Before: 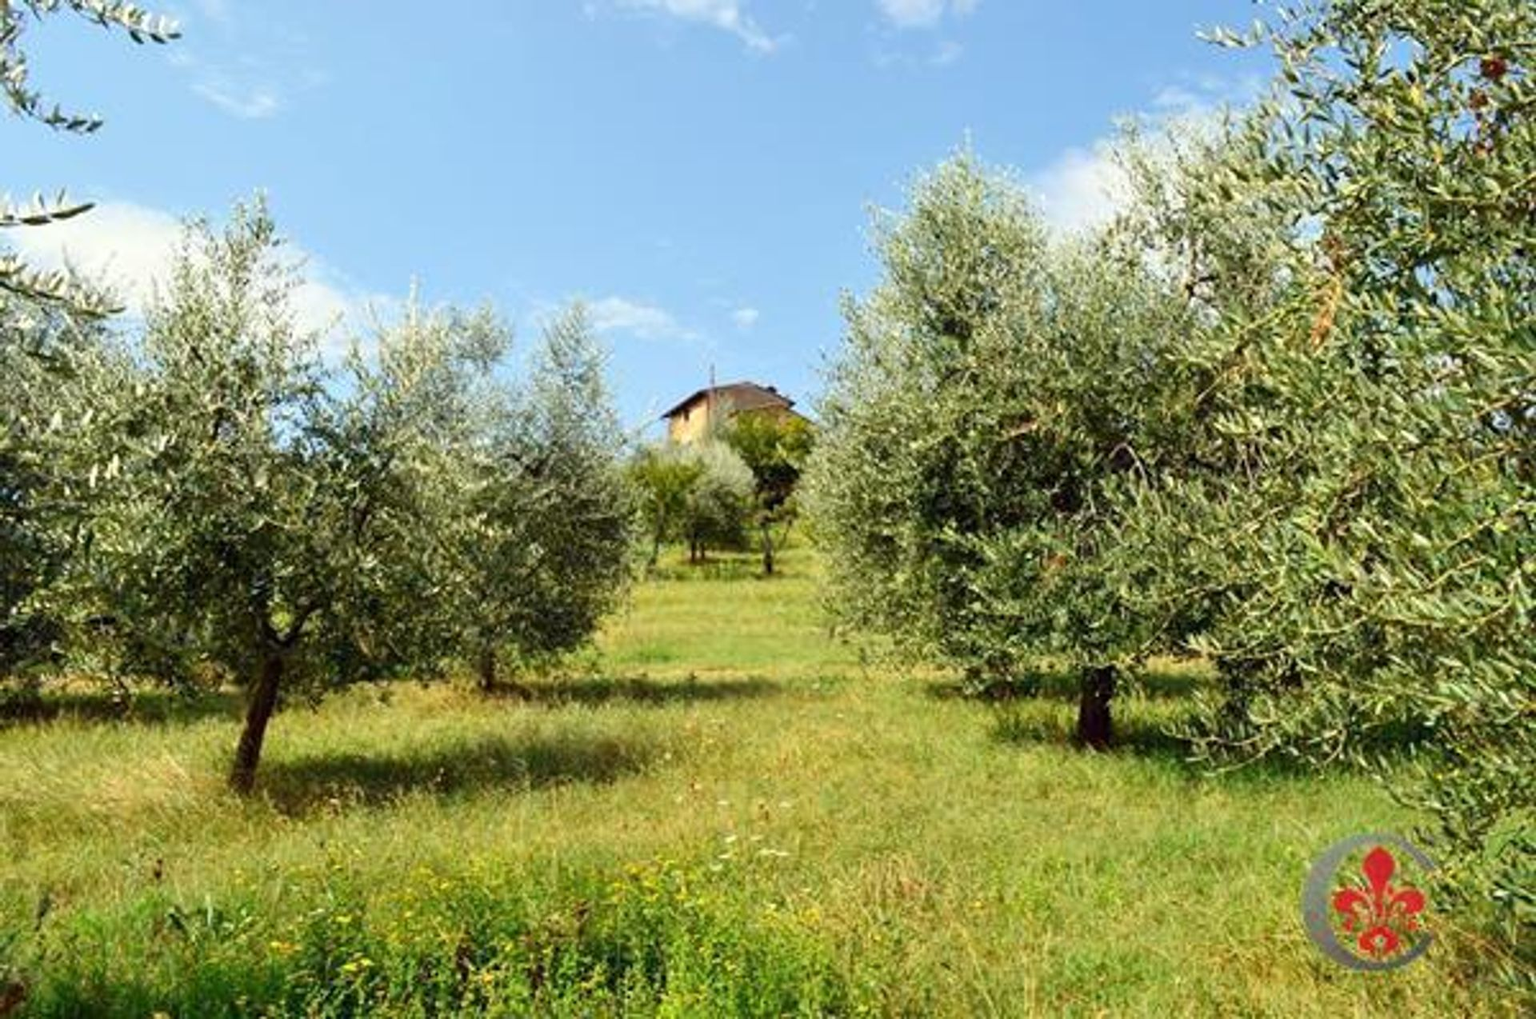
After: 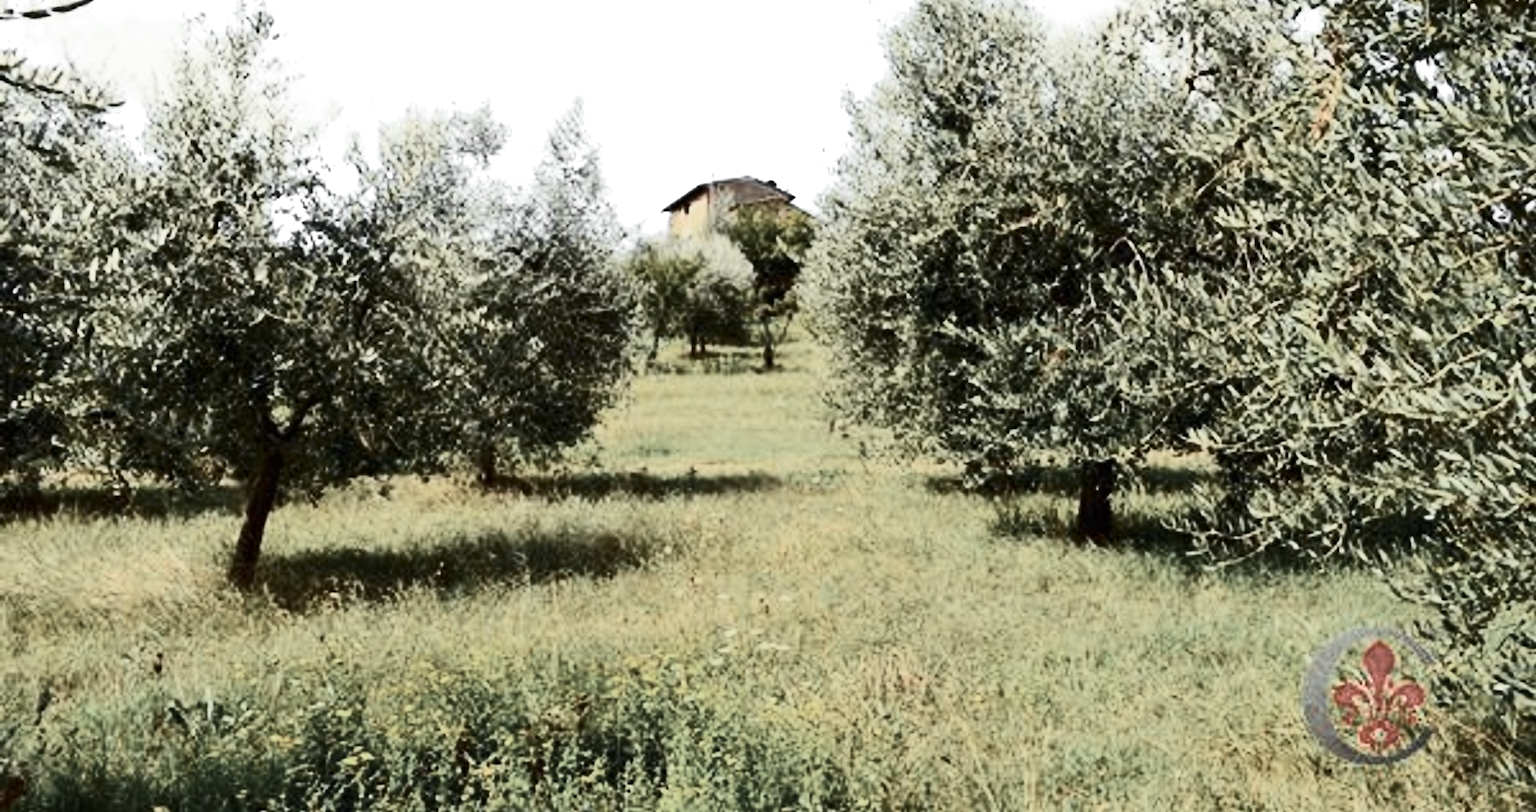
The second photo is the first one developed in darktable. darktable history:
color zones: curves: ch0 [(0, 0.613) (0.01, 0.613) (0.245, 0.448) (0.498, 0.529) (0.642, 0.665) (0.879, 0.777) (0.99, 0.613)]; ch1 [(0, 0.035) (0.121, 0.189) (0.259, 0.197) (0.415, 0.061) (0.589, 0.022) (0.732, 0.022) (0.857, 0.026) (0.991, 0.053)]
contrast brightness saturation: contrast 0.4, brightness 0.053, saturation 0.264
crop and rotate: top 20.275%
